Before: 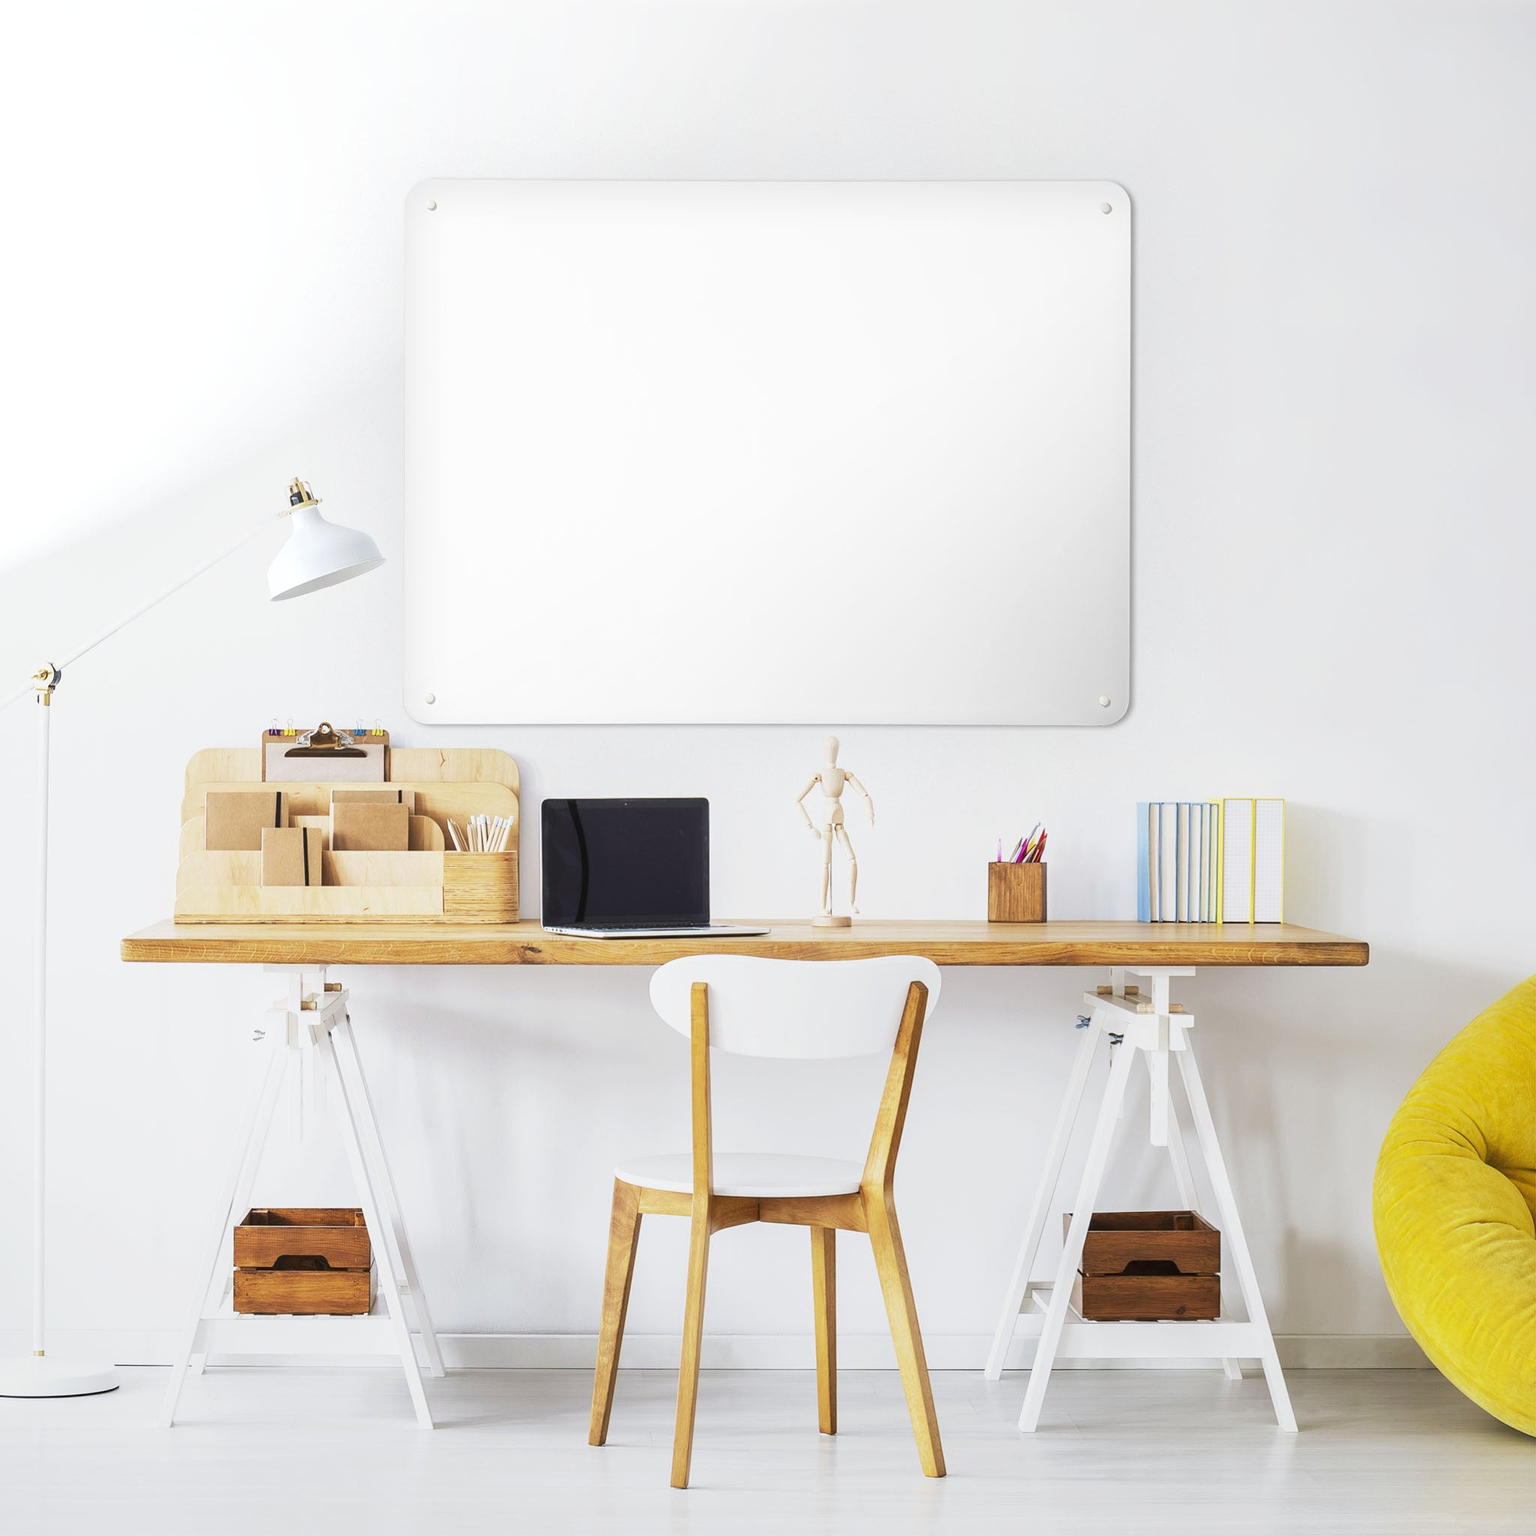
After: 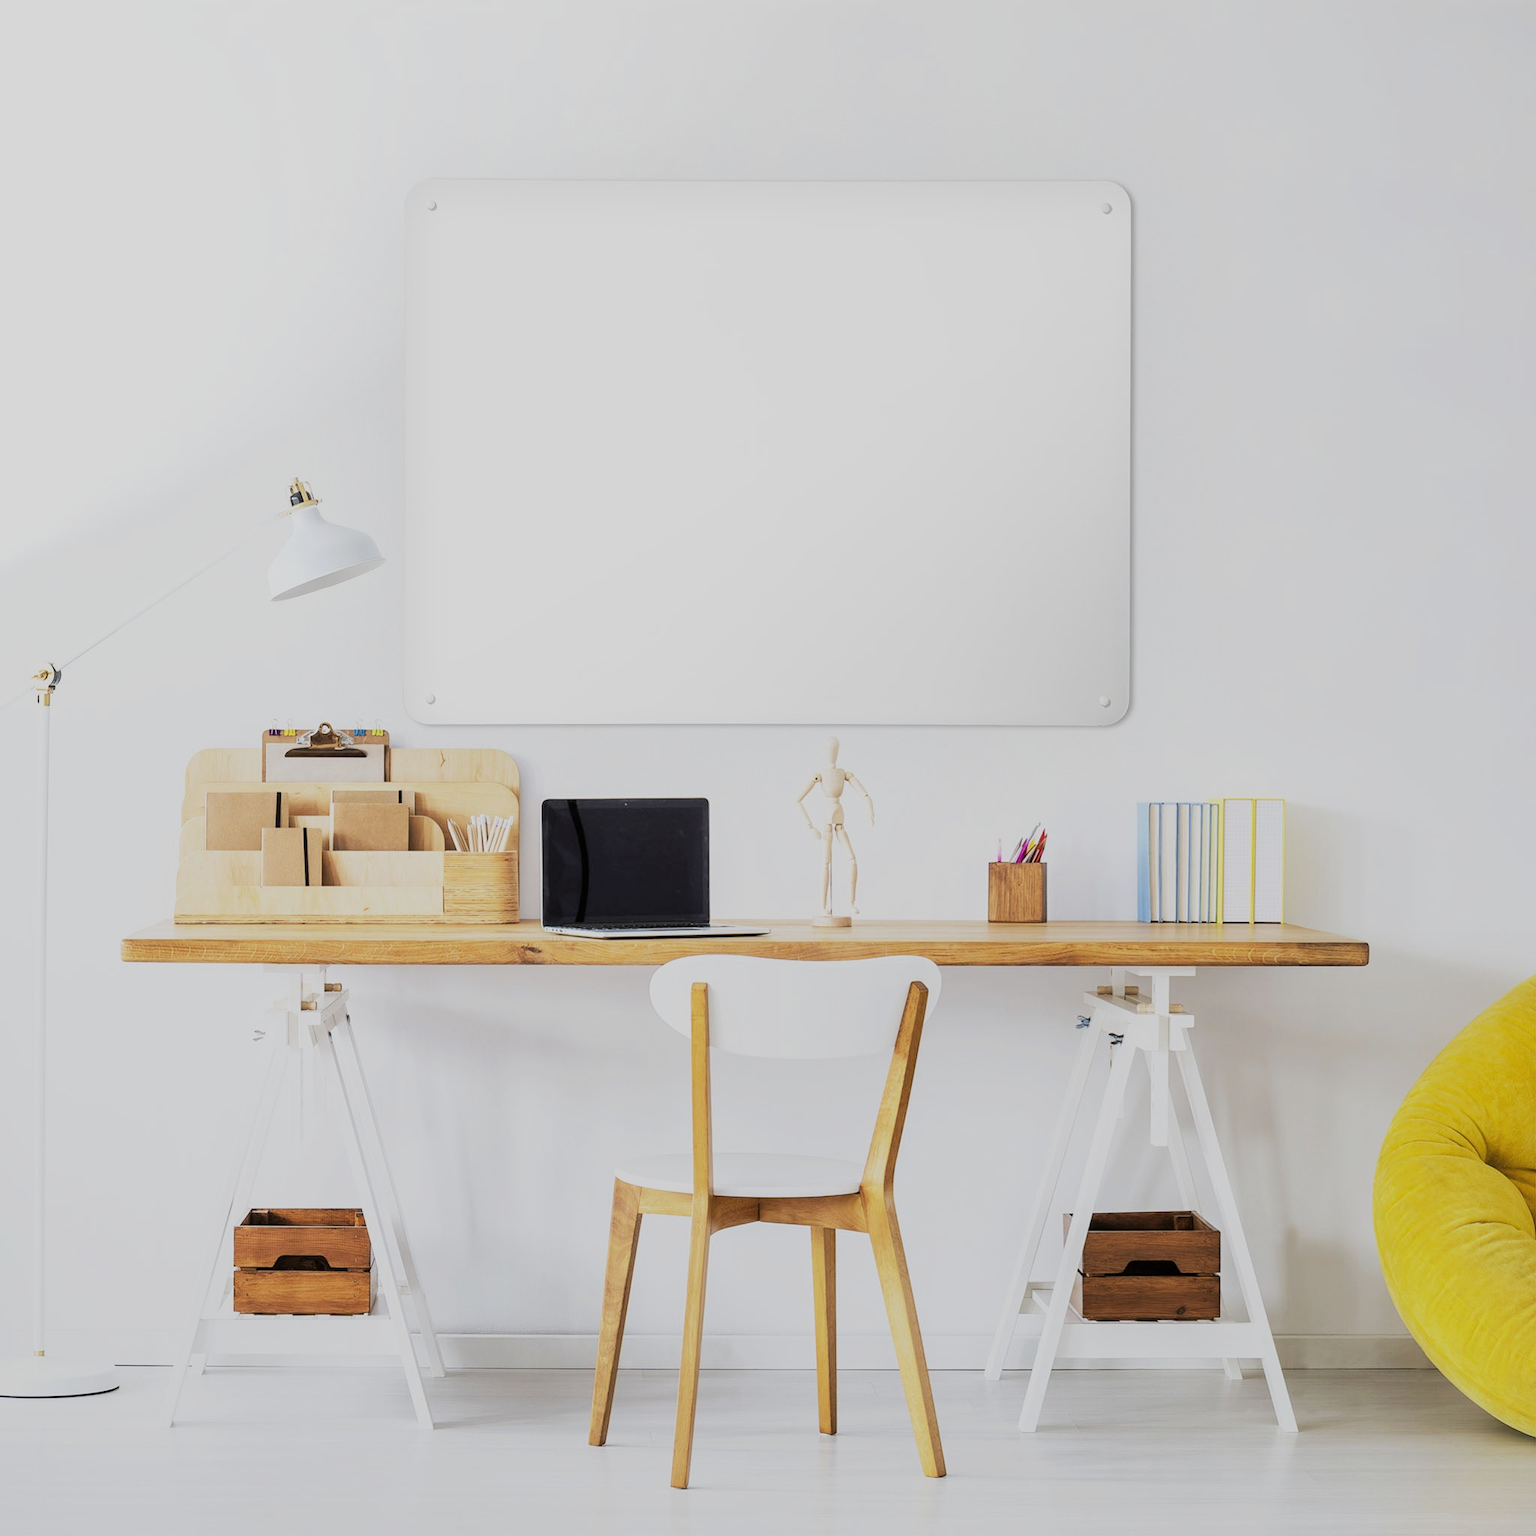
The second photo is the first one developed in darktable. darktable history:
filmic rgb: black relative exposure -7.74 EV, white relative exposure 4.36 EV, threshold 3.05 EV, hardness 3.76, latitude 38.93%, contrast 0.974, highlights saturation mix 8.93%, shadows ↔ highlights balance 3.75%, enable highlight reconstruction true
